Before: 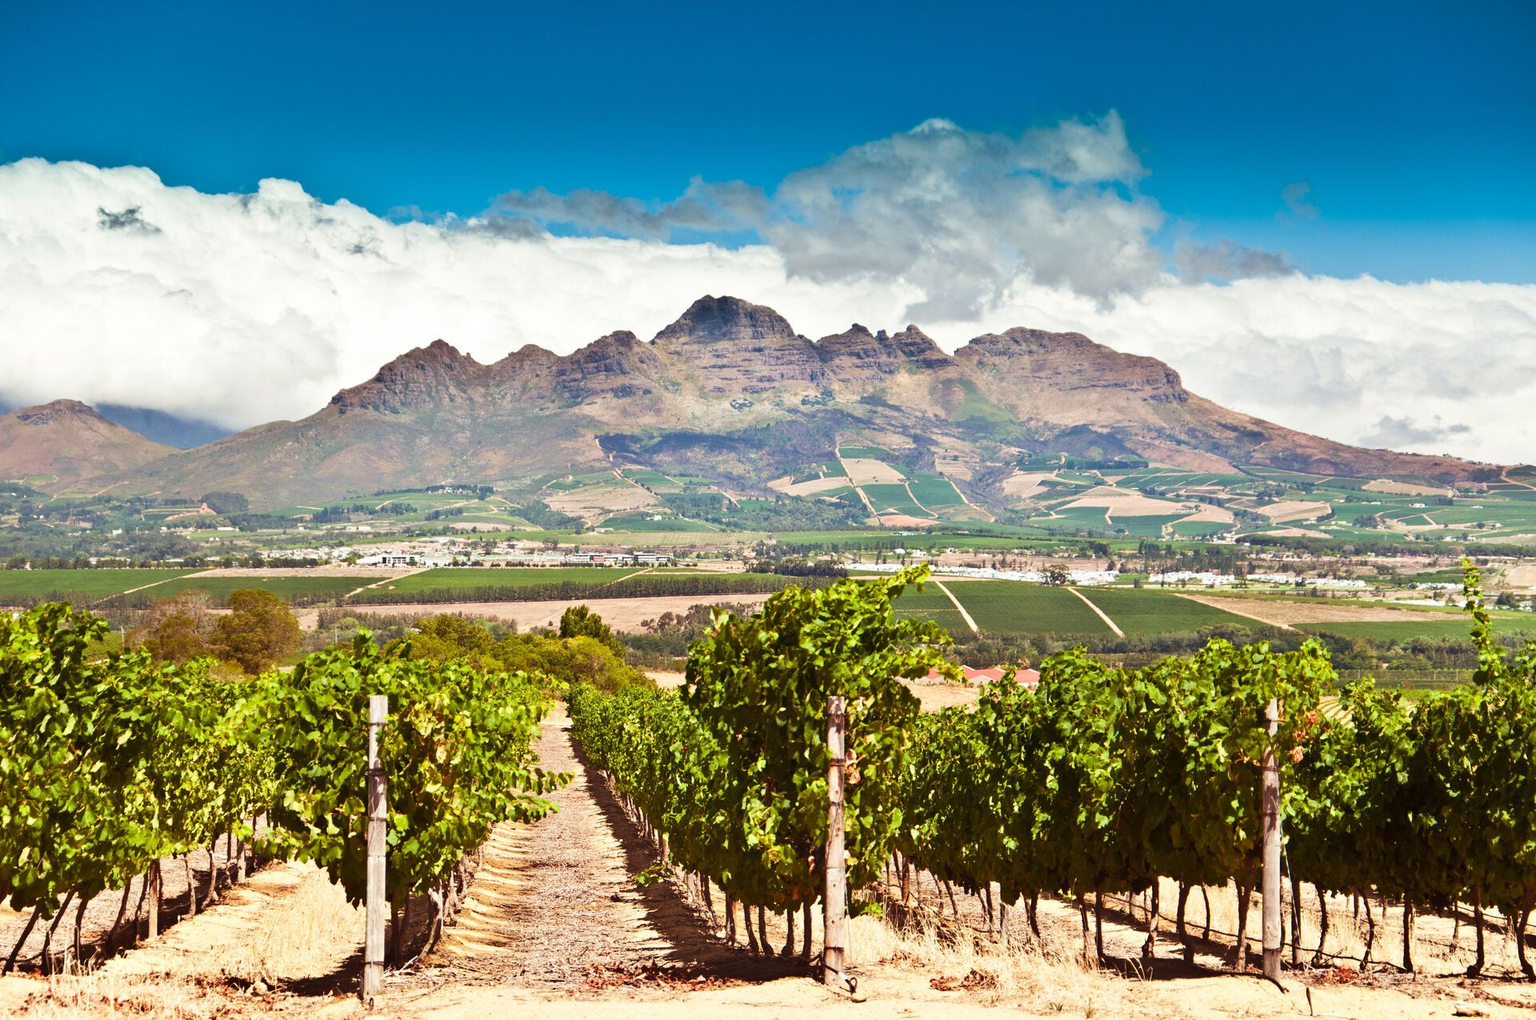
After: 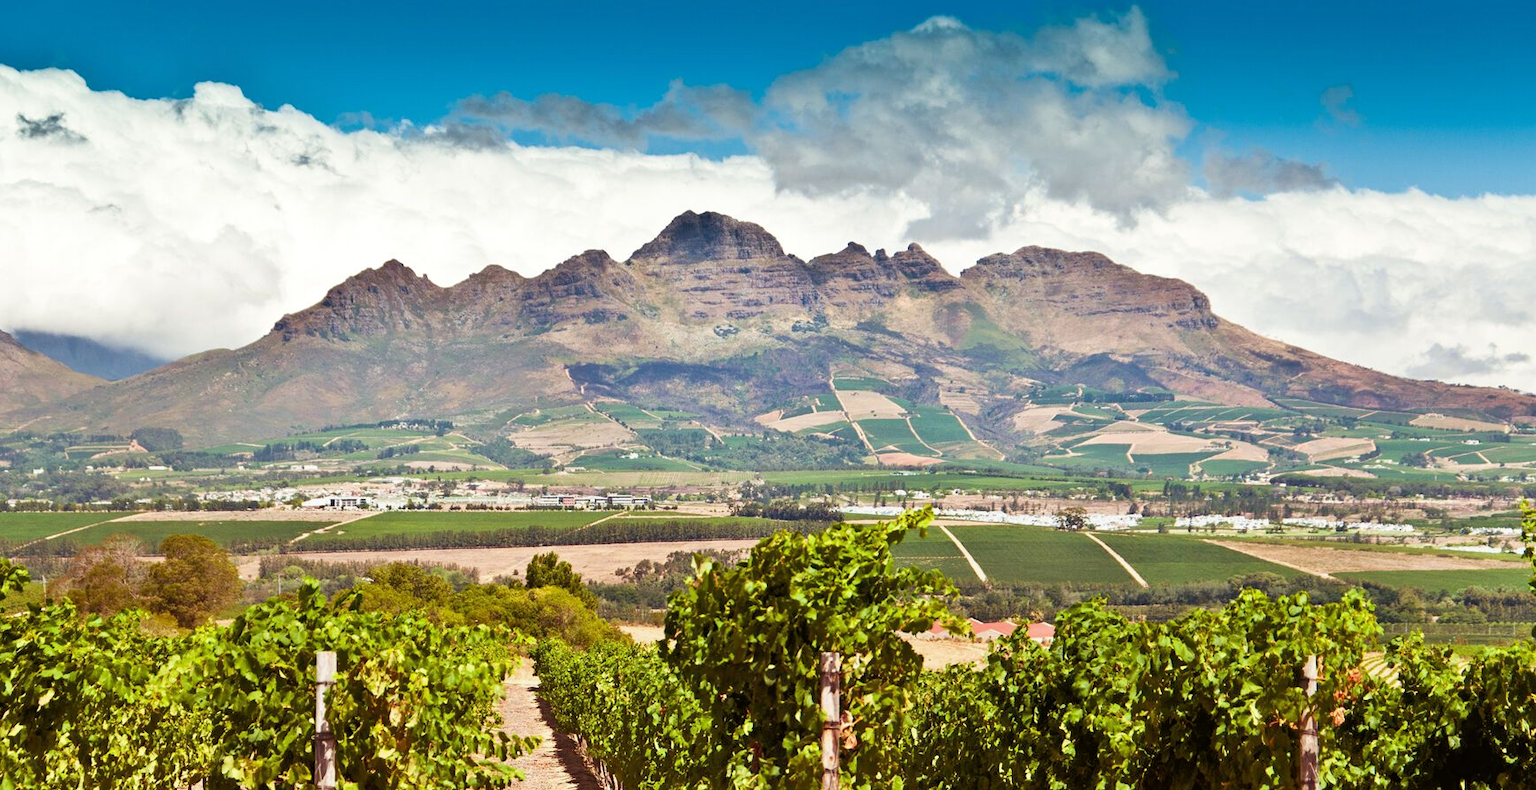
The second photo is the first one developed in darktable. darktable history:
crop: left 5.383%, top 10.243%, right 3.817%, bottom 19.365%
tone equalizer: -8 EV -1.85 EV, -7 EV -1.15 EV, -6 EV -1.61 EV
